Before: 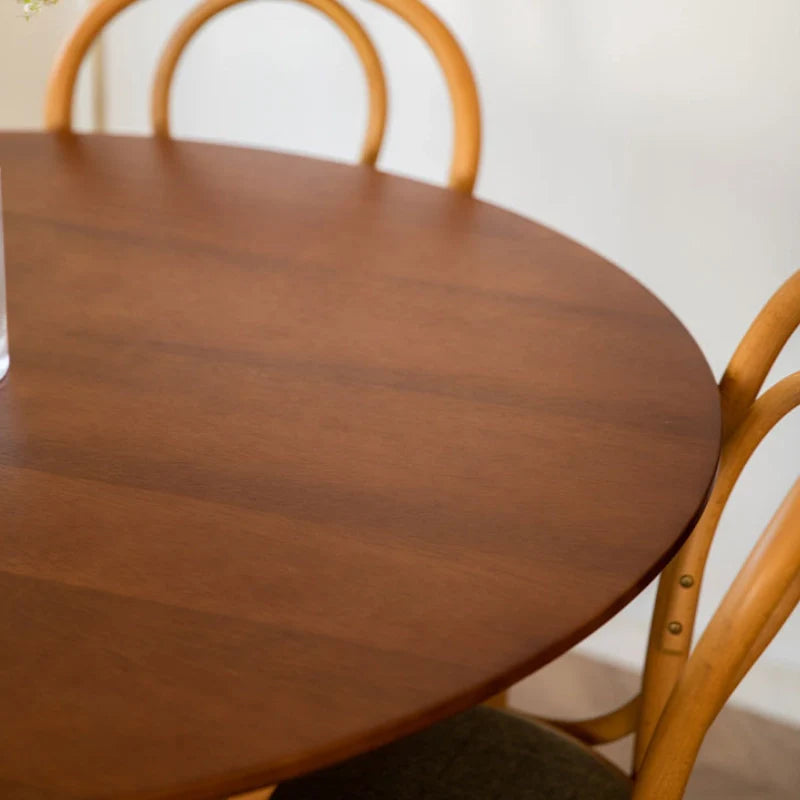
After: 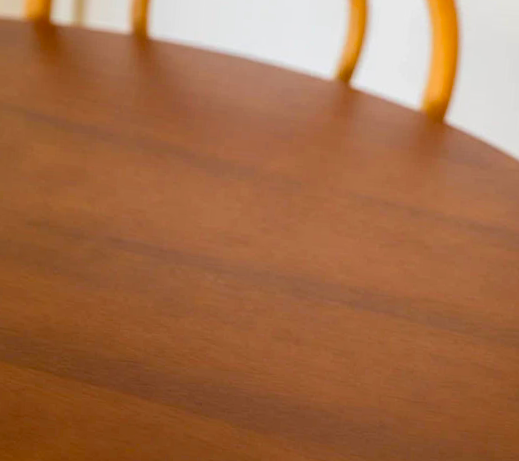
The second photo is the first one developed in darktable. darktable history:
white balance: red 1, blue 1
color balance: output saturation 120%
crop and rotate: angle -4.99°, left 2.122%, top 6.945%, right 27.566%, bottom 30.519%
